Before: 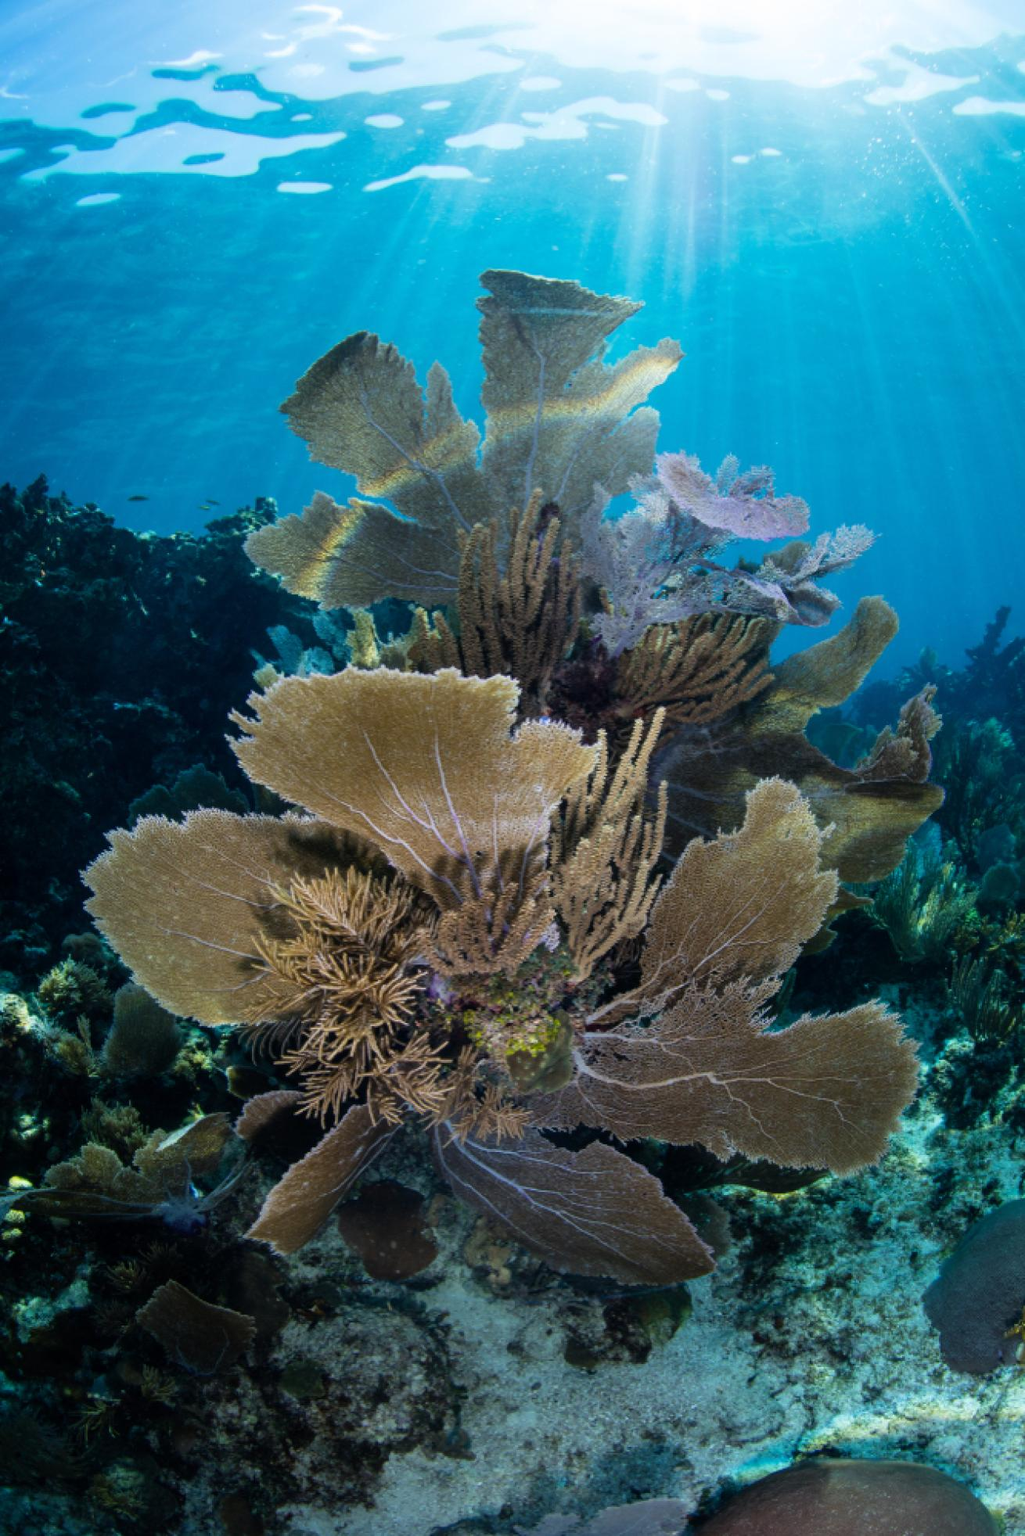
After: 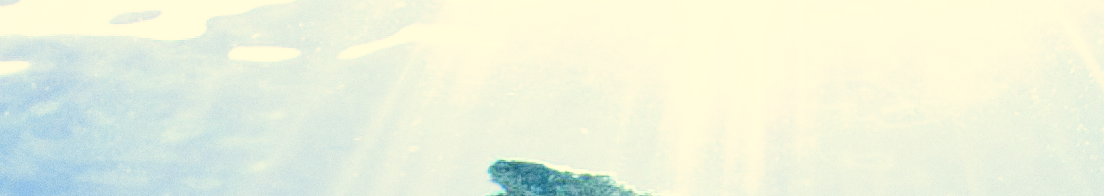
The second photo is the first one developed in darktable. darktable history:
grain: coarseness 0.09 ISO
crop and rotate: left 9.644%, top 9.491%, right 6.021%, bottom 80.509%
filmic rgb: black relative exposure -5 EV, white relative exposure 3.5 EV, hardness 3.19, contrast 1.4, highlights saturation mix -50%
exposure: black level correction 0.016, exposure 1.774 EV, compensate highlight preservation false
color correction: highlights a* 1.39, highlights b* 17.83
